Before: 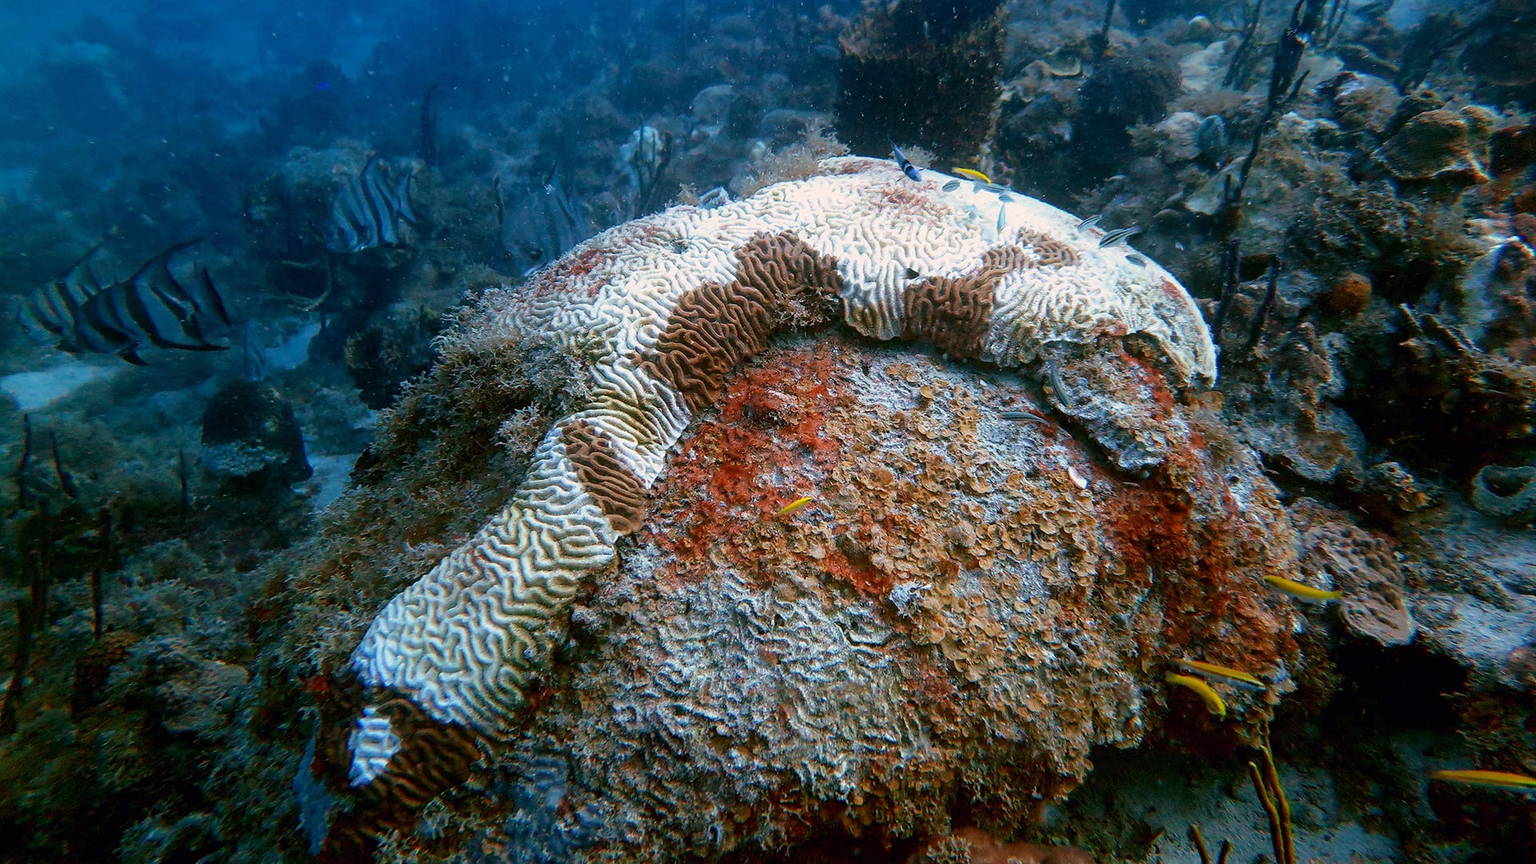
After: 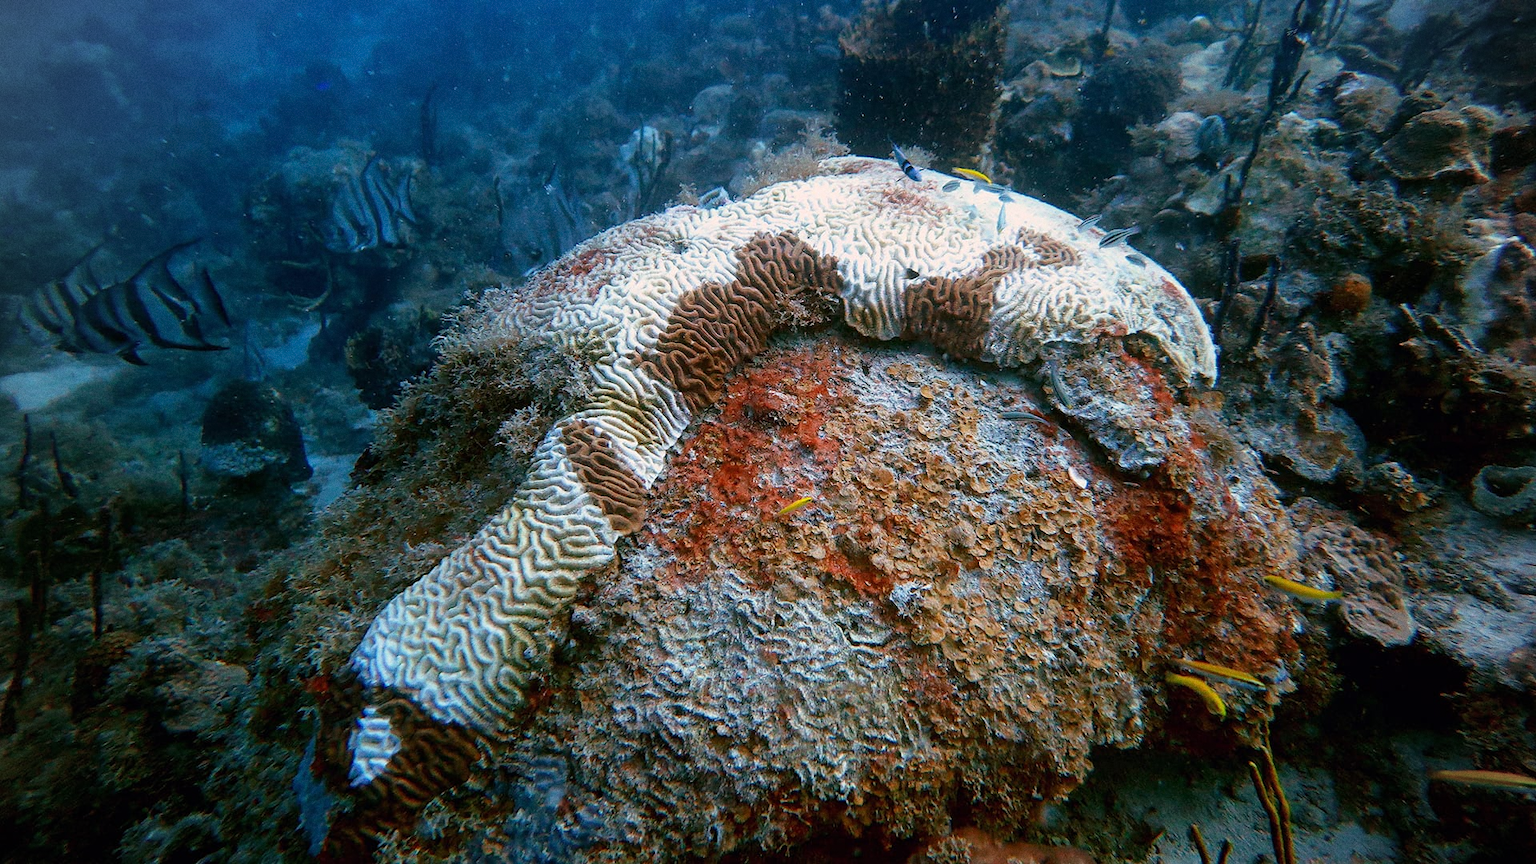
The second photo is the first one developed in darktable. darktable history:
grain: on, module defaults
vignetting: on, module defaults
